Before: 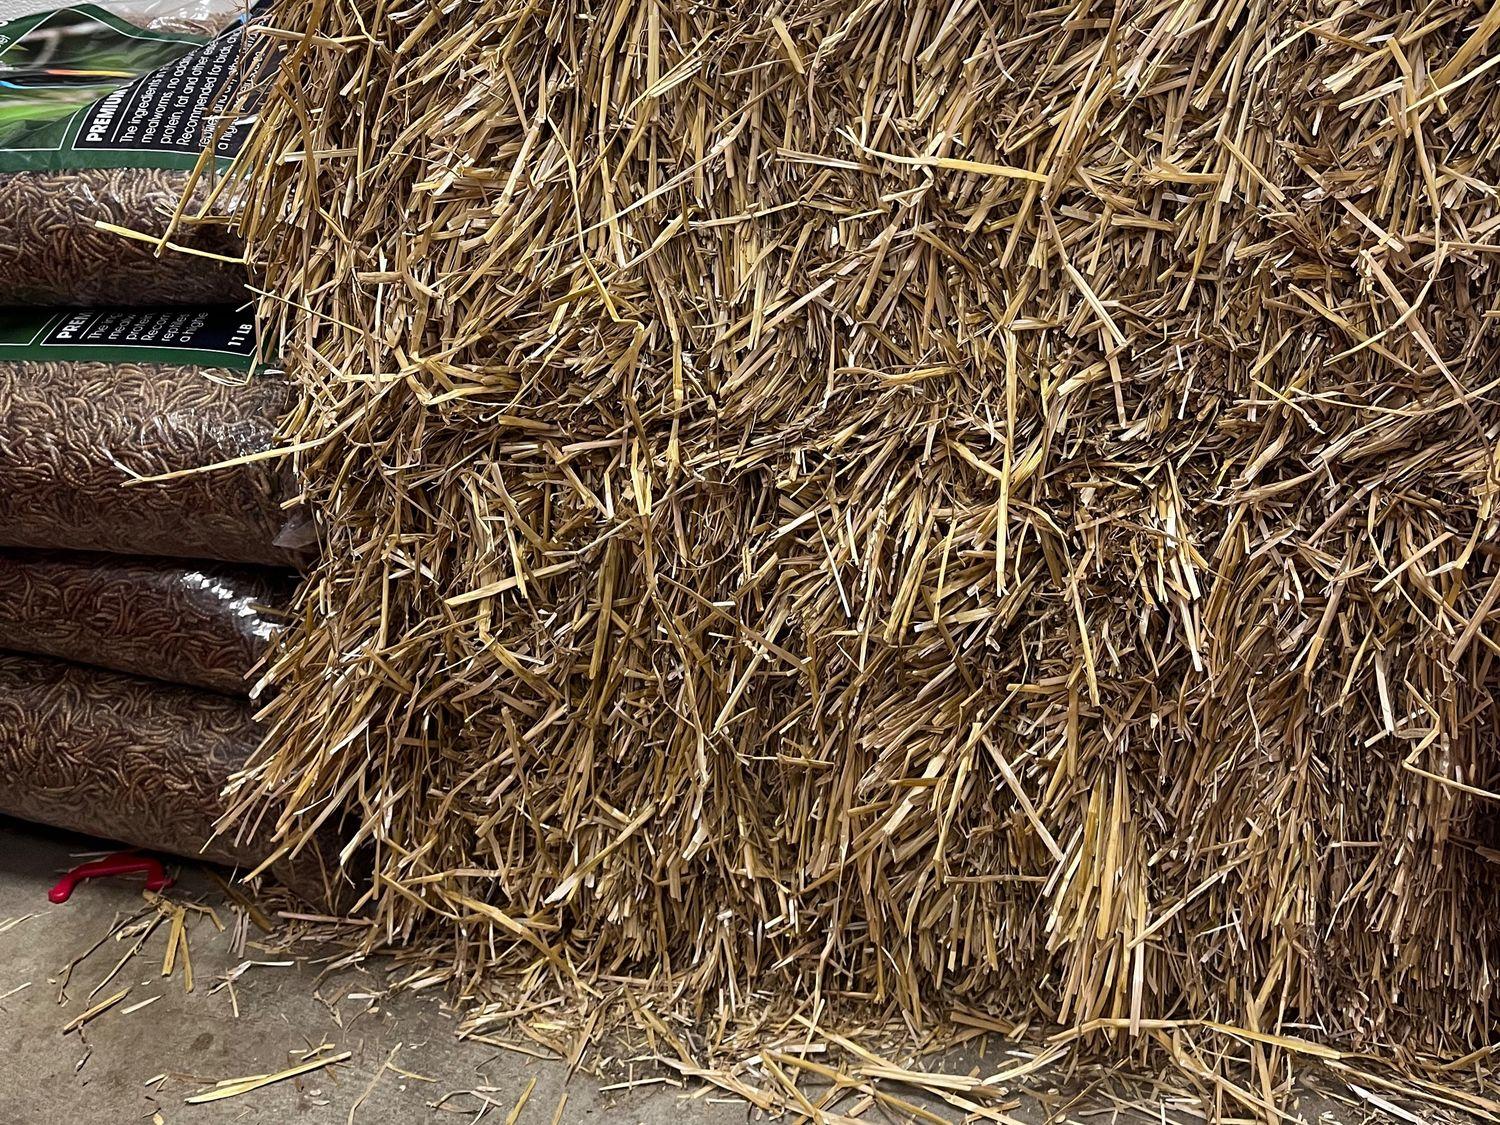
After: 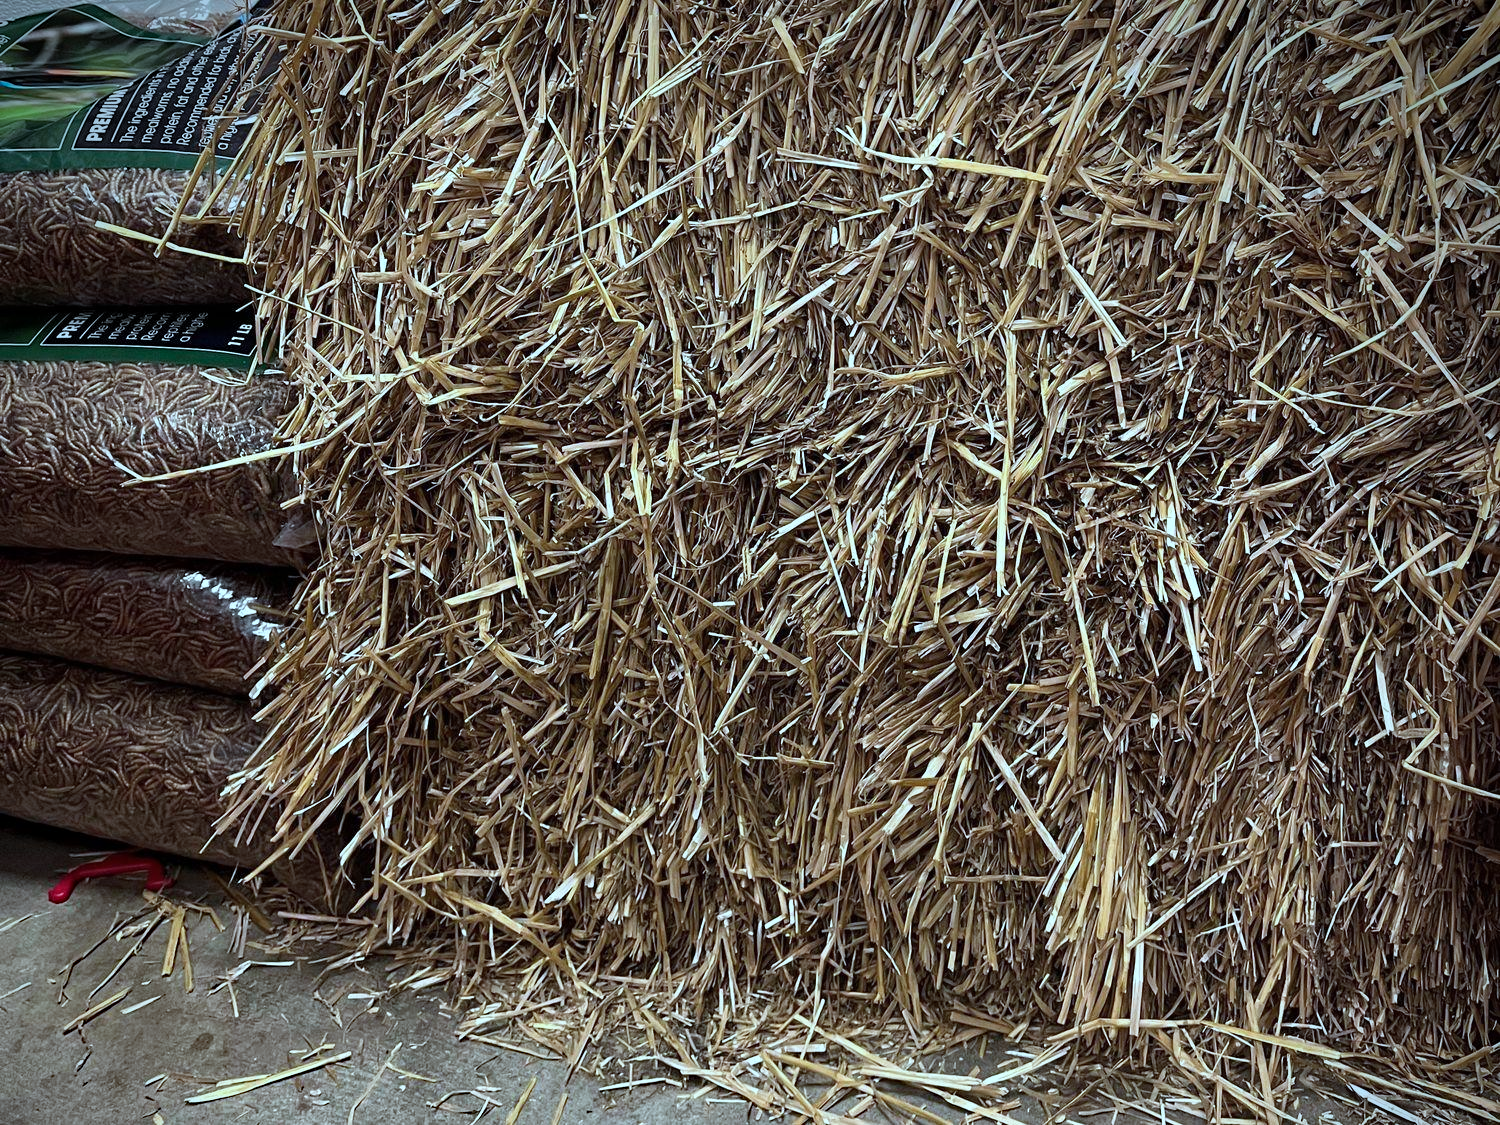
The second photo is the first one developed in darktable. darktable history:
color correction: highlights a* -10.69, highlights b* -19.19
haze removal: adaptive false
vignetting: brightness -0.629, saturation -0.007, center (-0.028, 0.239)
